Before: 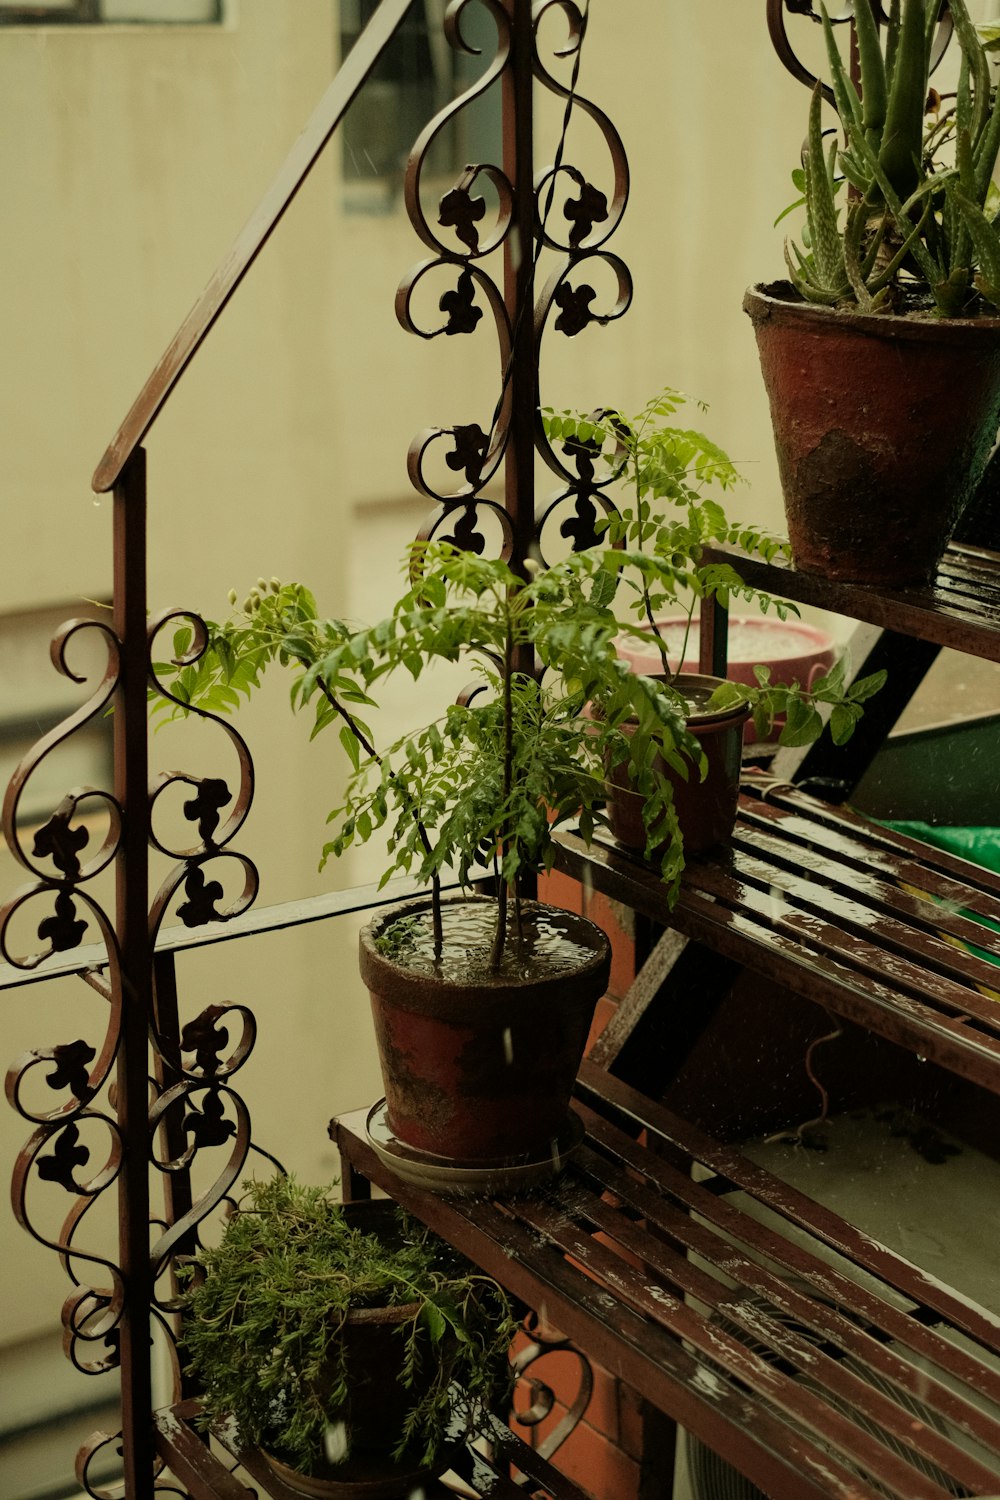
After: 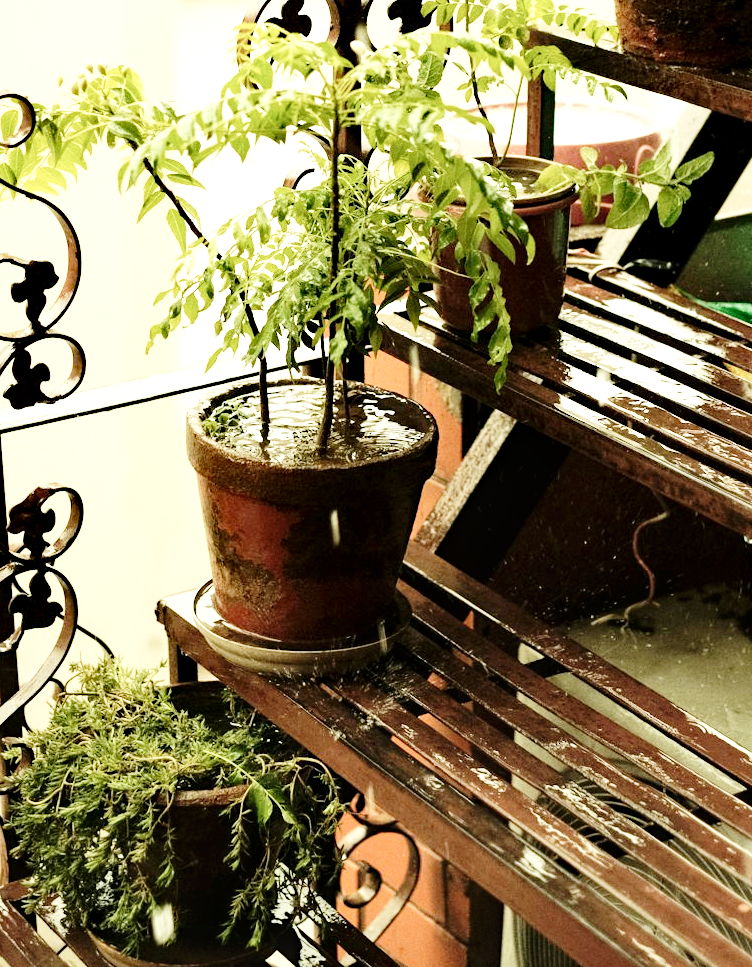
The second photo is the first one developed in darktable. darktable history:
exposure: black level correction 0.001, exposure 1.12 EV, compensate highlight preservation false
base curve: curves: ch0 [(0, 0) (0.028, 0.03) (0.121, 0.232) (0.46, 0.748) (0.859, 0.968) (1, 1)], fusion 1, preserve colors none
crop and rotate: left 17.333%, top 34.6%, right 7.445%, bottom 0.87%
contrast brightness saturation: contrast 0.057, brightness -0.014, saturation -0.235
